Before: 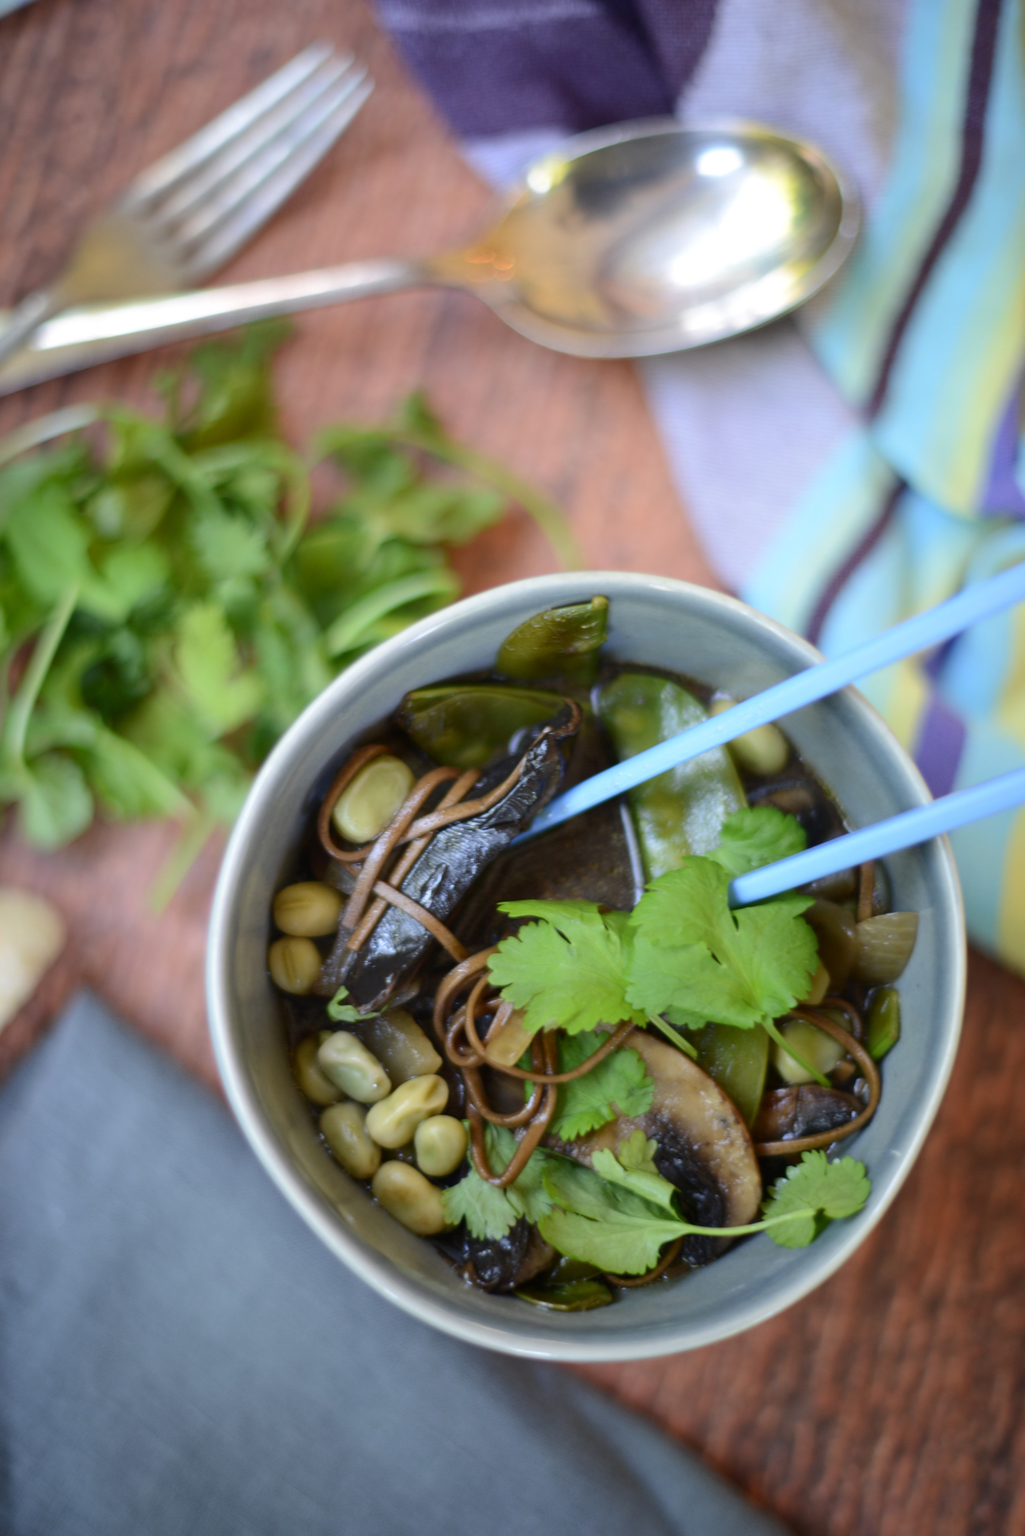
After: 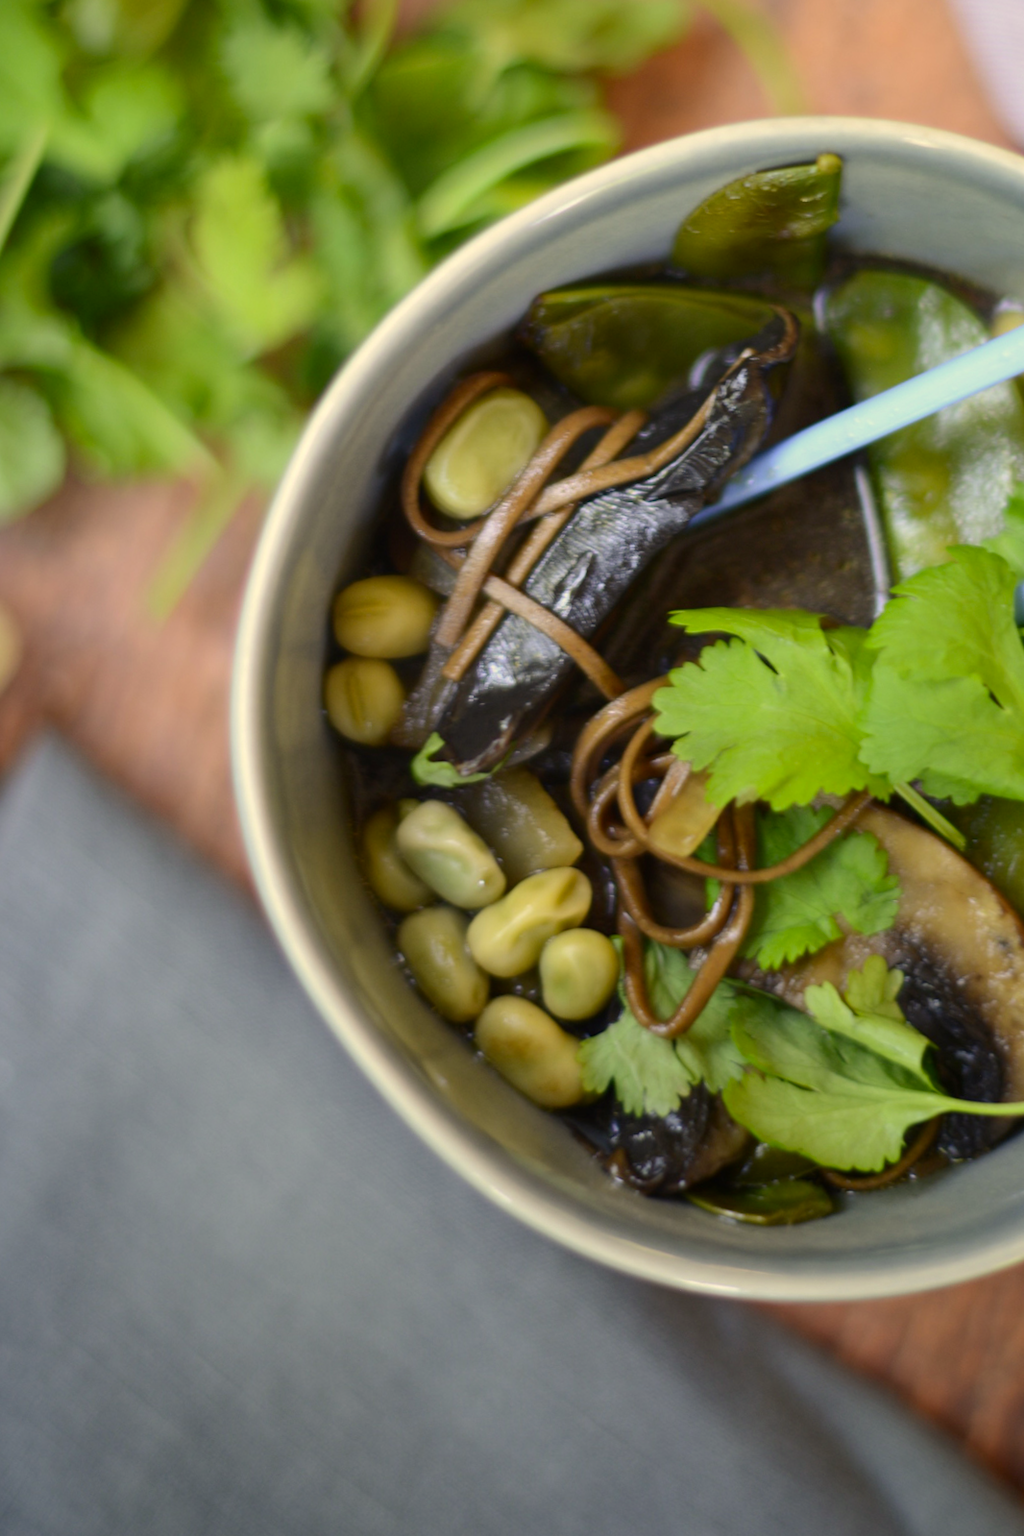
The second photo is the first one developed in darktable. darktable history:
color correction: highlights a* 2.72, highlights b* 22.8
crop and rotate: angle -0.82°, left 3.85%, top 31.828%, right 27.992%
